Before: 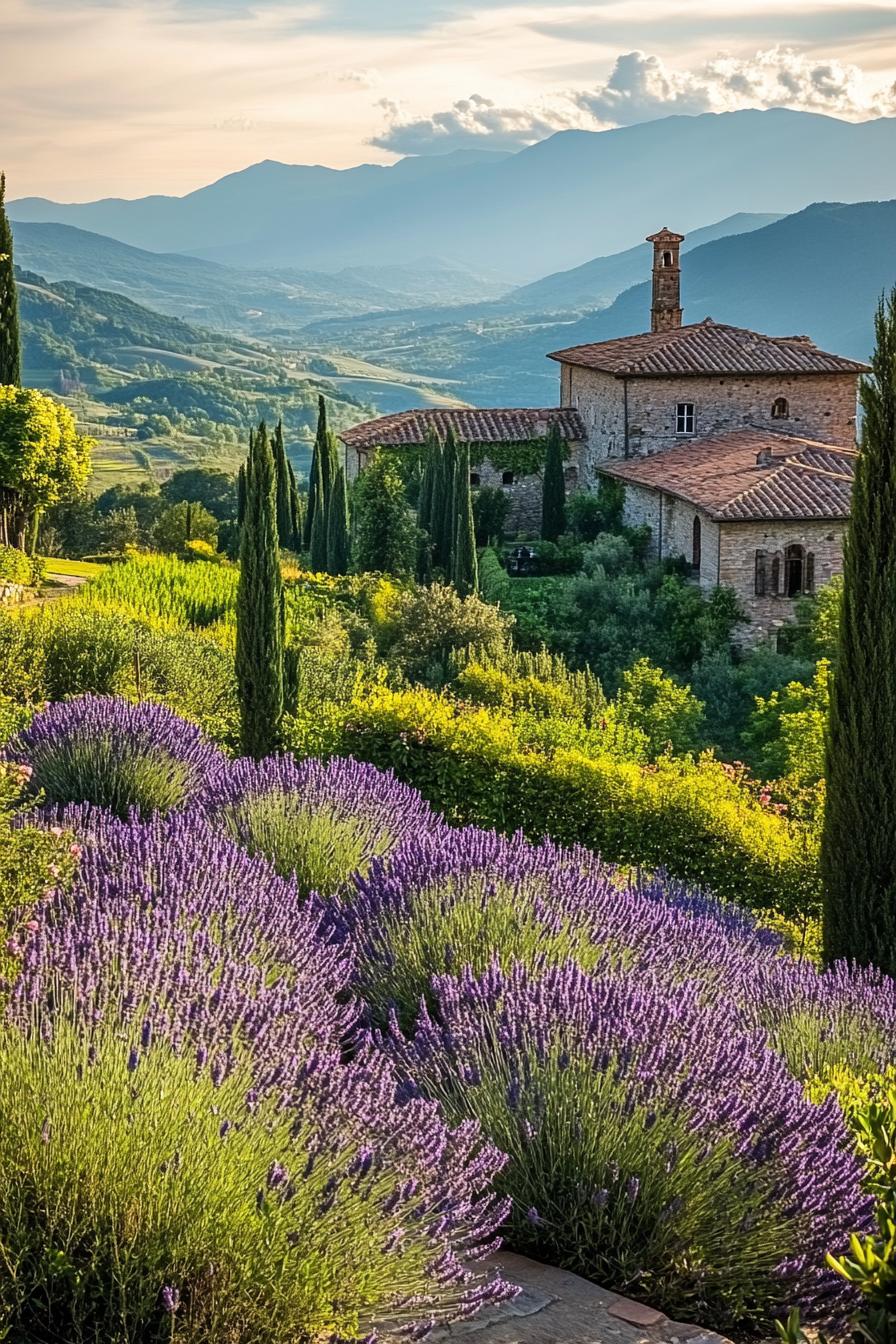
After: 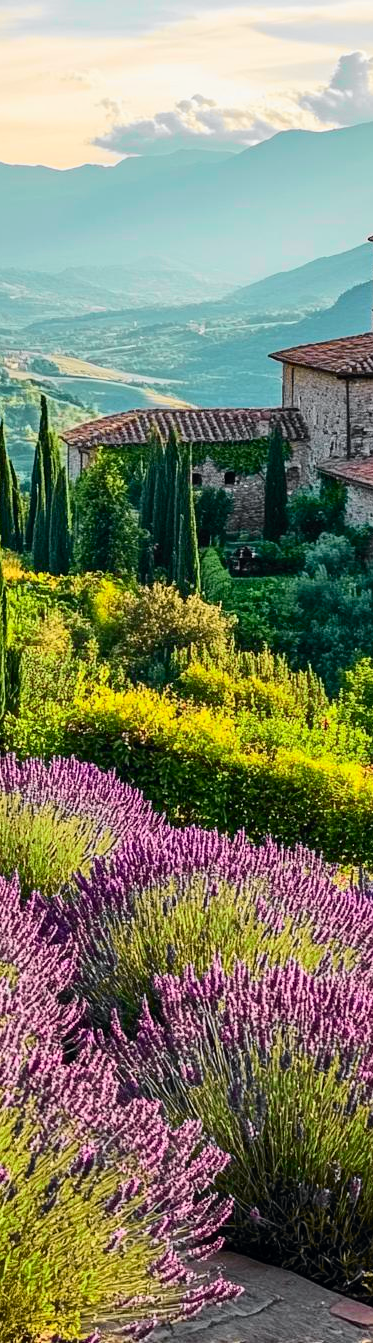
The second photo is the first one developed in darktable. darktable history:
crop: left 31.133%, right 27.207%
tone curve: curves: ch0 [(0, 0) (0.071, 0.047) (0.266, 0.26) (0.491, 0.552) (0.753, 0.818) (1, 0.983)]; ch1 [(0, 0) (0.346, 0.307) (0.408, 0.369) (0.463, 0.443) (0.482, 0.493) (0.502, 0.5) (0.517, 0.518) (0.546, 0.576) (0.588, 0.643) (0.651, 0.709) (1, 1)]; ch2 [(0, 0) (0.346, 0.34) (0.434, 0.46) (0.485, 0.494) (0.5, 0.494) (0.517, 0.503) (0.535, 0.545) (0.583, 0.624) (0.625, 0.678) (1, 1)], color space Lab, independent channels, preserve colors none
